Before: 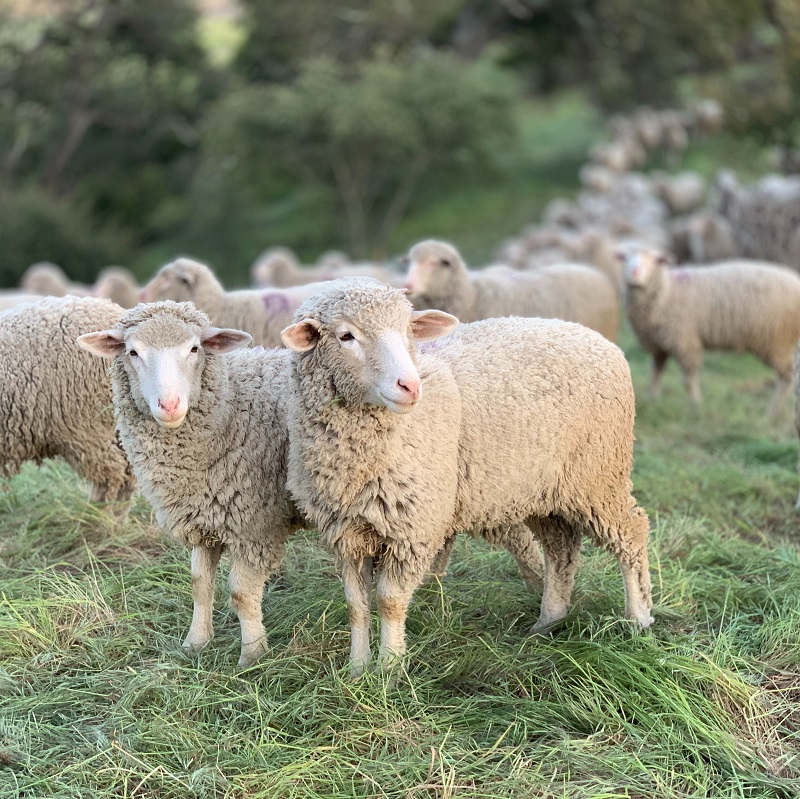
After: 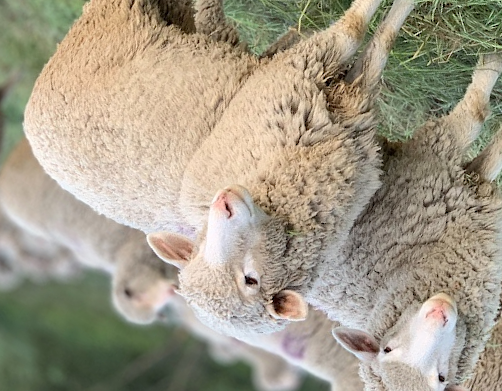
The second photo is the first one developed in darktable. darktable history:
crop and rotate: angle 148.65°, left 9.137%, top 15.638%, right 4.559%, bottom 17.042%
